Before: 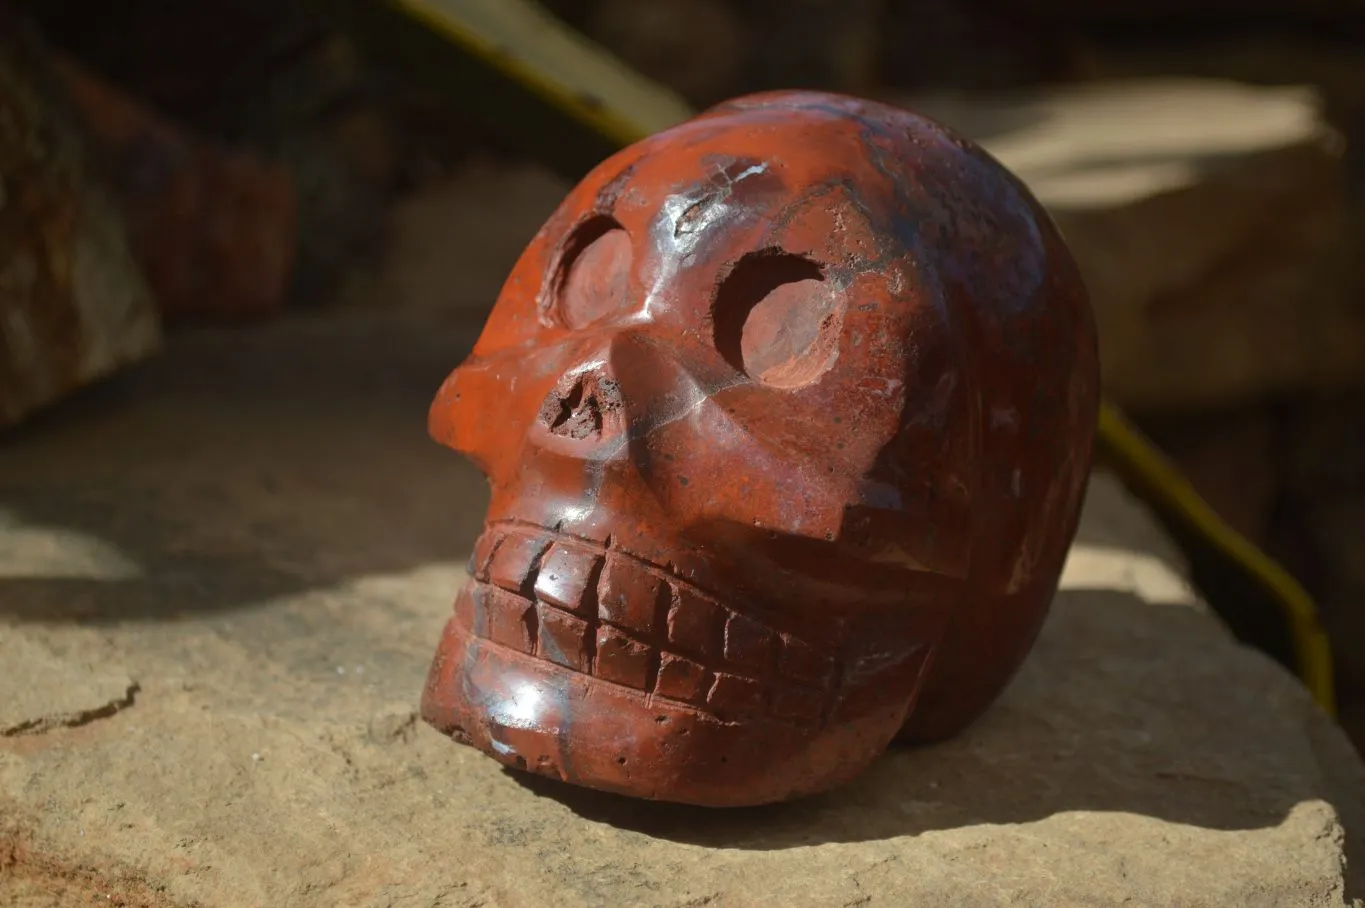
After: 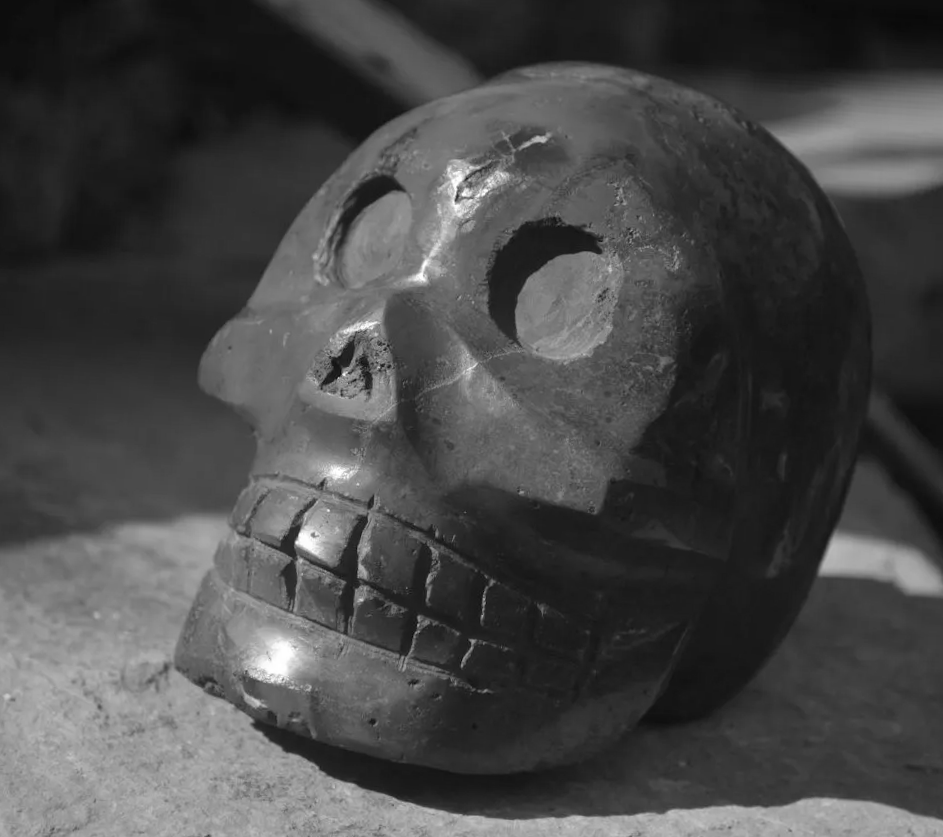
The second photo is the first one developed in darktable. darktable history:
crop and rotate: angle -3.27°, left 14.277%, top 0.028%, right 10.766%, bottom 0.028%
monochrome: on, module defaults
color calibration: illuminant as shot in camera, x 0.358, y 0.373, temperature 4628.91 K
